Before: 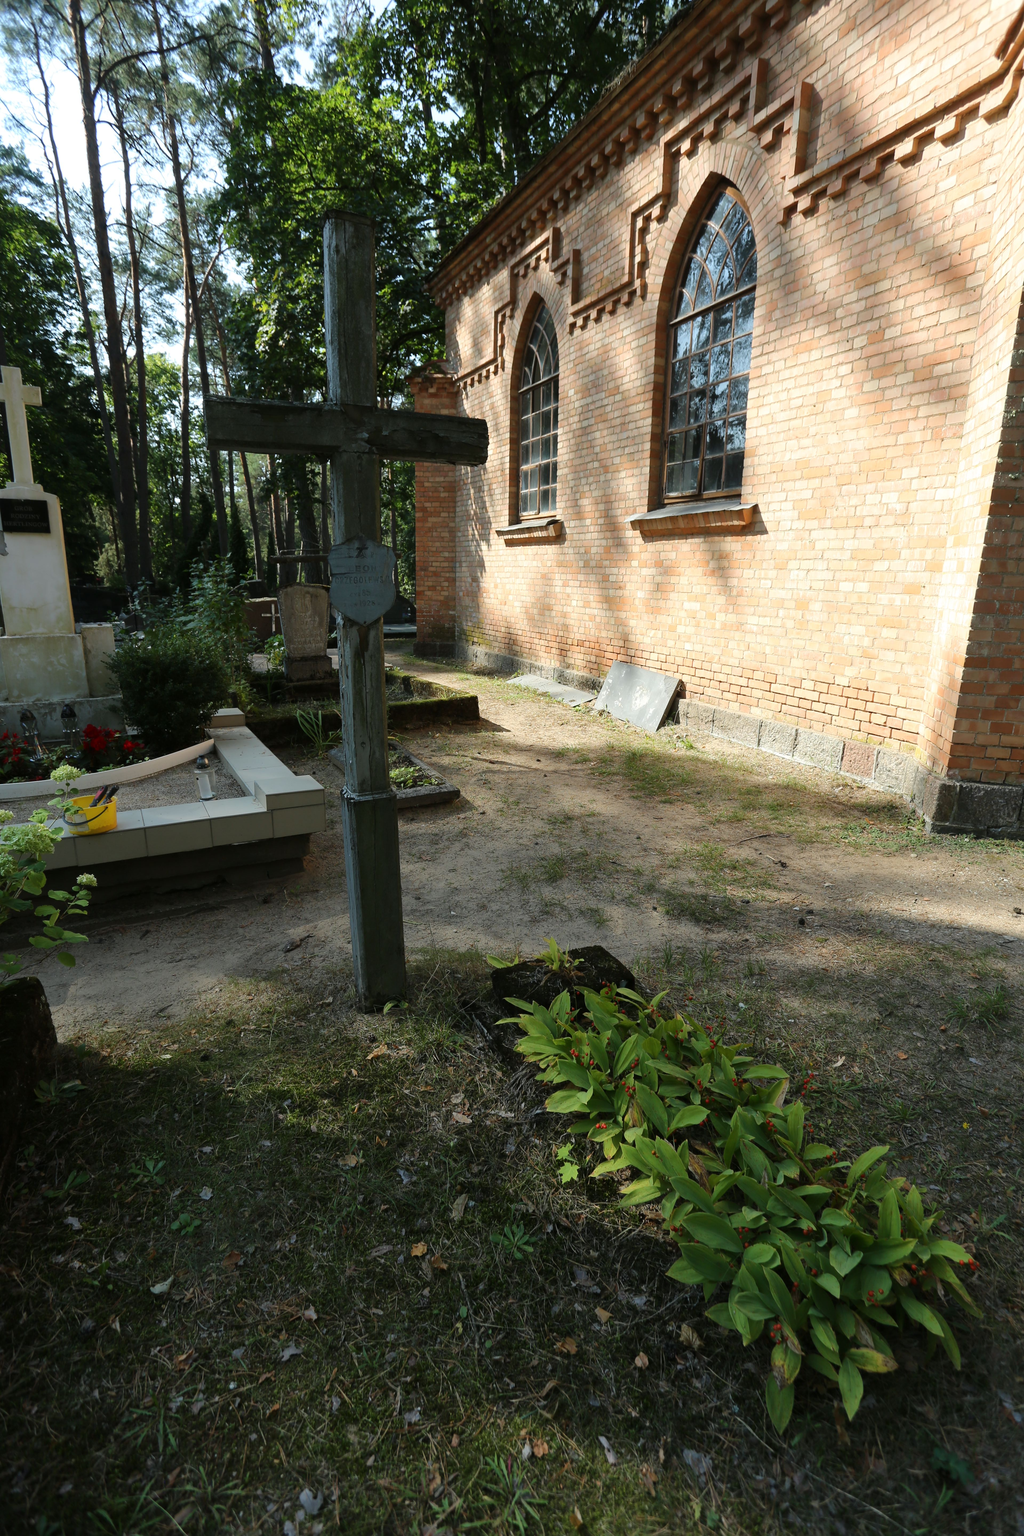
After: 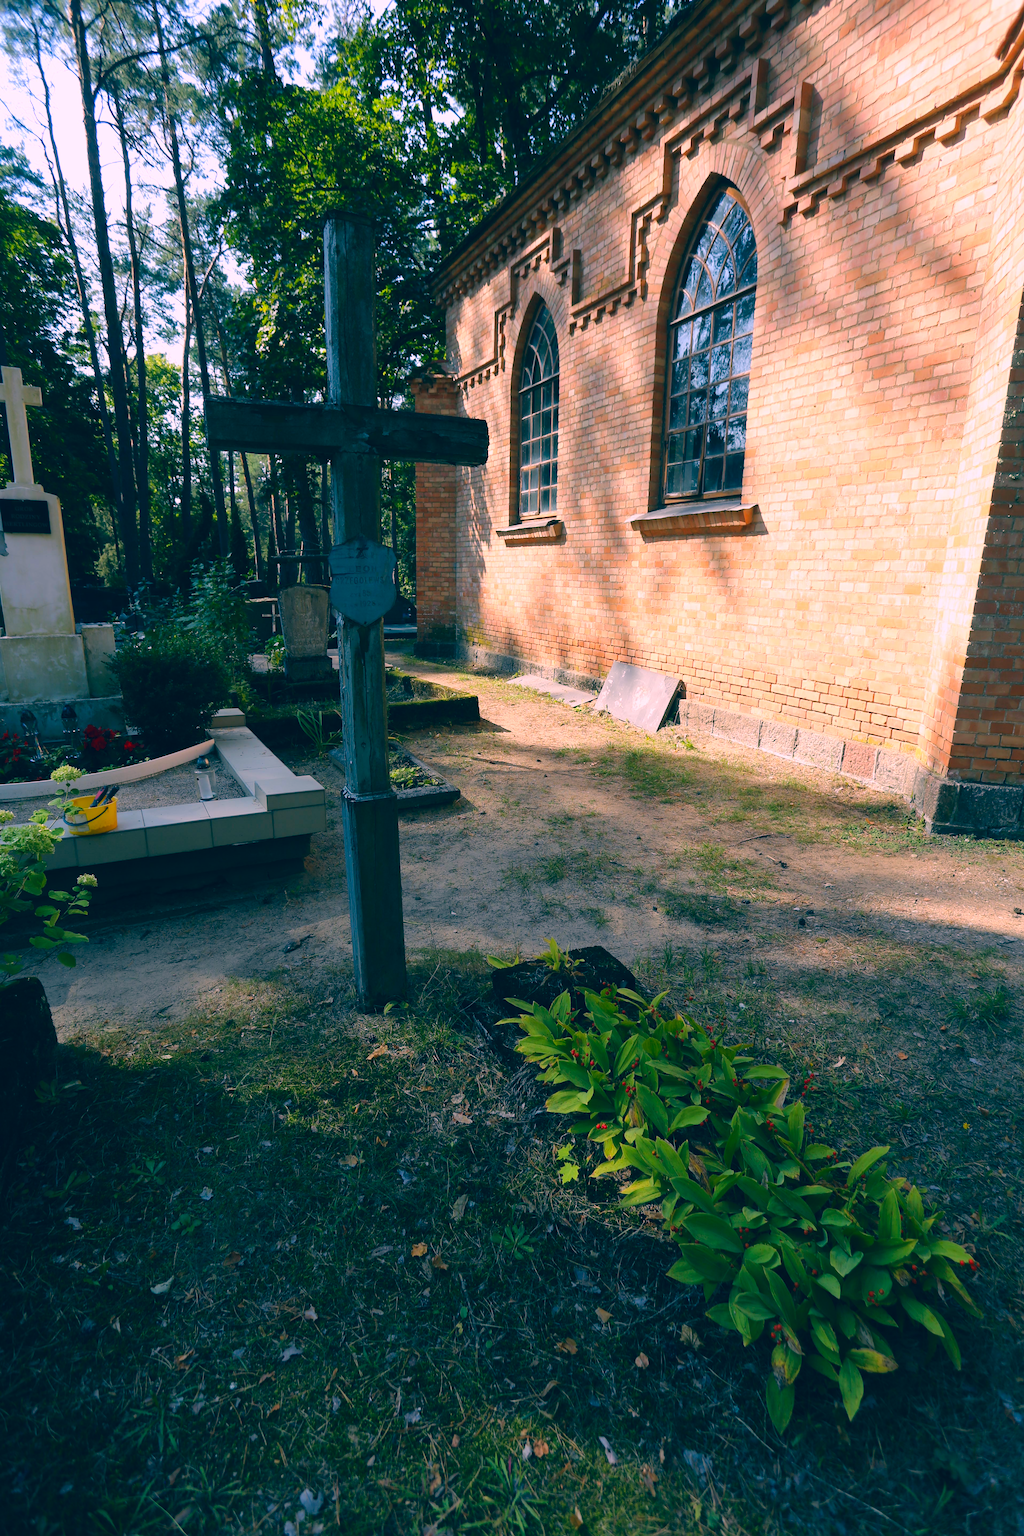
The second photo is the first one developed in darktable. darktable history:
color correction: highlights a* 17.33, highlights b* 0.281, shadows a* -15.24, shadows b* -14.46, saturation 1.45
